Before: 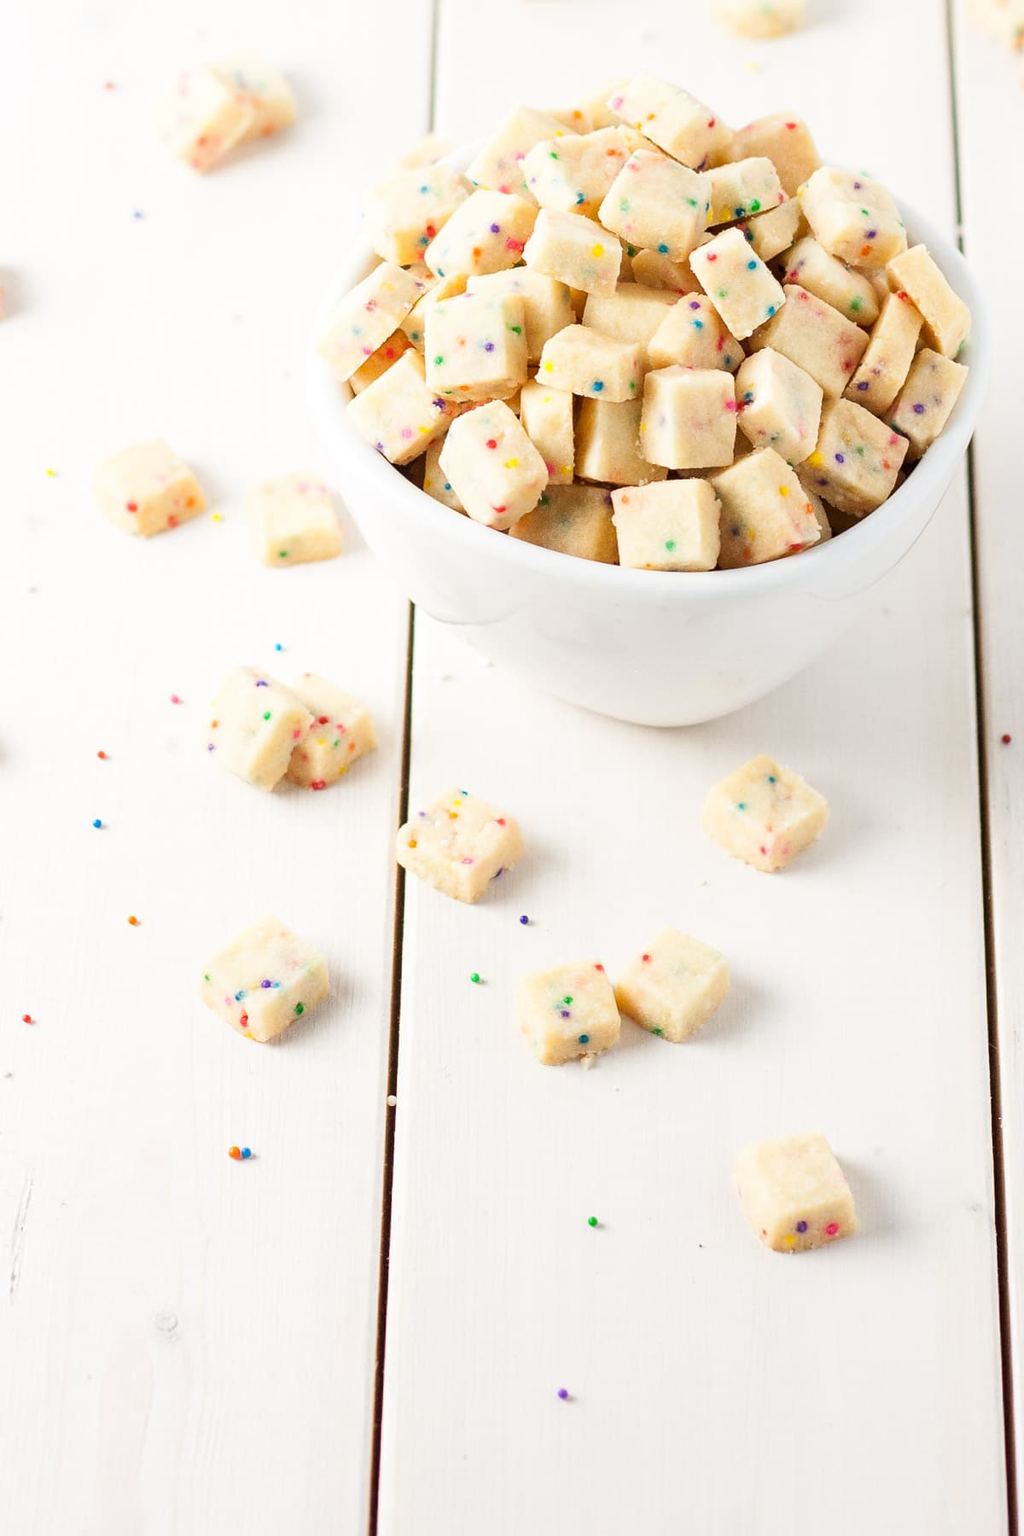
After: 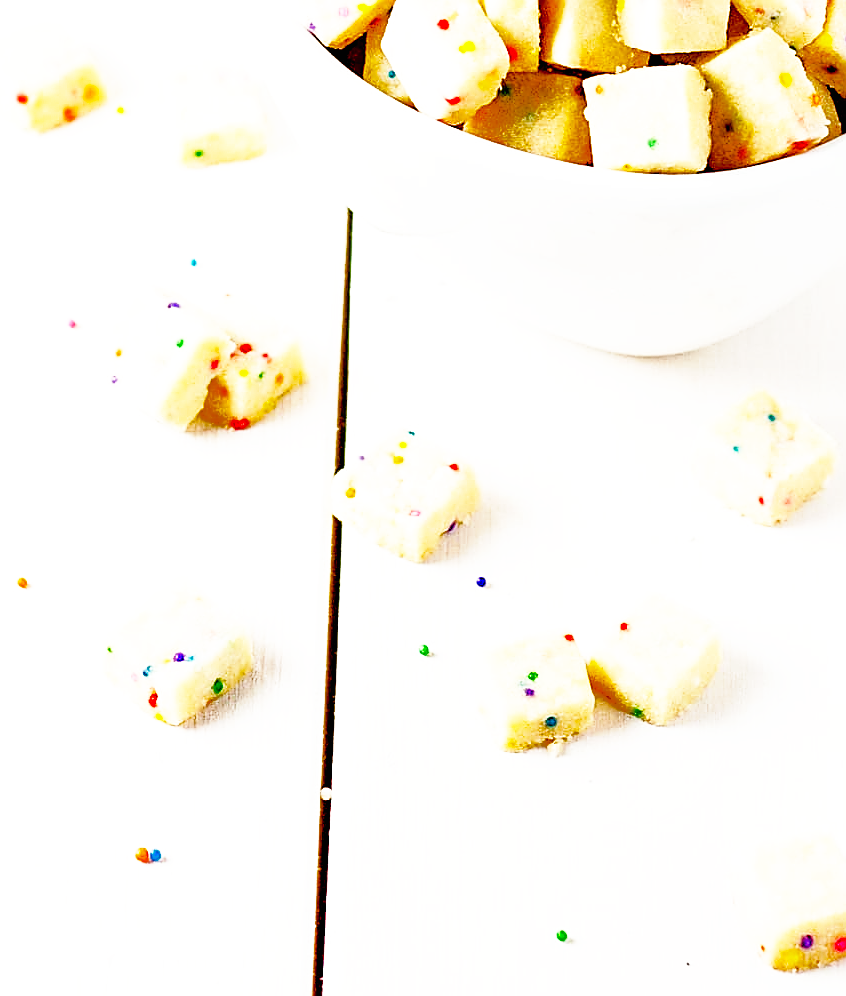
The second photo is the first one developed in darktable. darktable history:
base curve: curves: ch0 [(0, 0) (0.007, 0.004) (0.027, 0.03) (0.046, 0.07) (0.207, 0.54) (0.442, 0.872) (0.673, 0.972) (1, 1)], preserve colors none
crop: left 11.123%, top 27.61%, right 18.3%, bottom 17.034%
color balance rgb: linear chroma grading › shadows 16%, perceptual saturation grading › global saturation 8%, perceptual saturation grading › shadows 4%, perceptual brilliance grading › global brilliance 2%, perceptual brilliance grading › highlights 8%, perceptual brilliance grading › shadows -4%, global vibrance 16%, saturation formula JzAzBz (2021)
sharpen: amount 0.901
exposure: black level correction 0.029, exposure -0.073 EV, compensate highlight preservation false
shadows and highlights: on, module defaults
